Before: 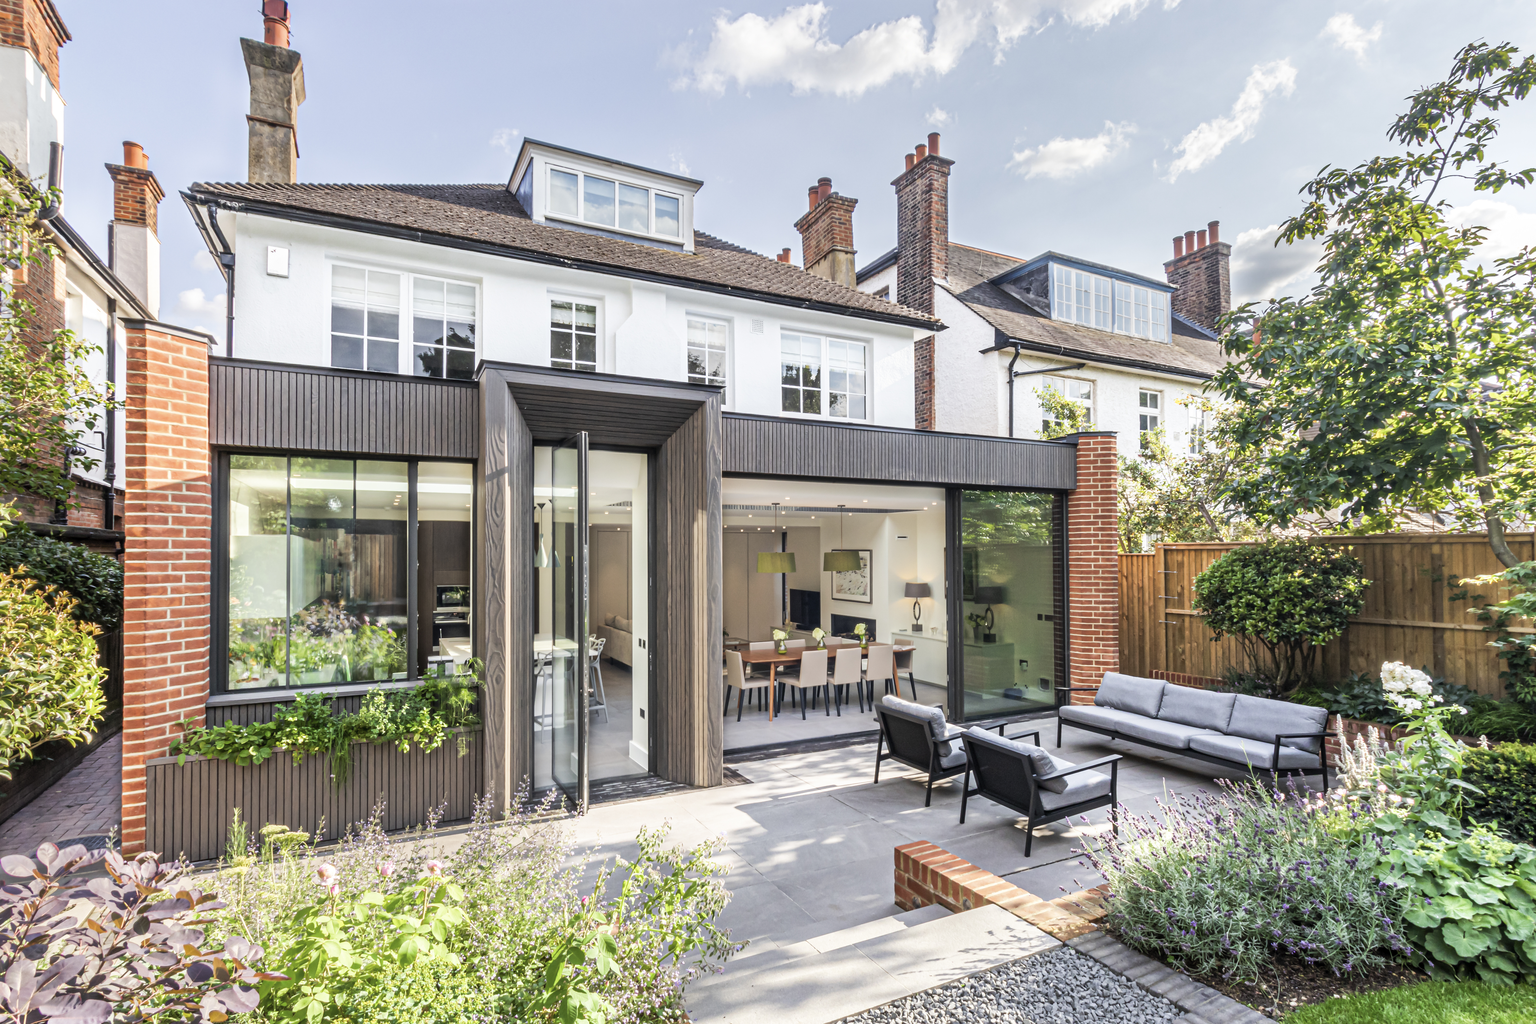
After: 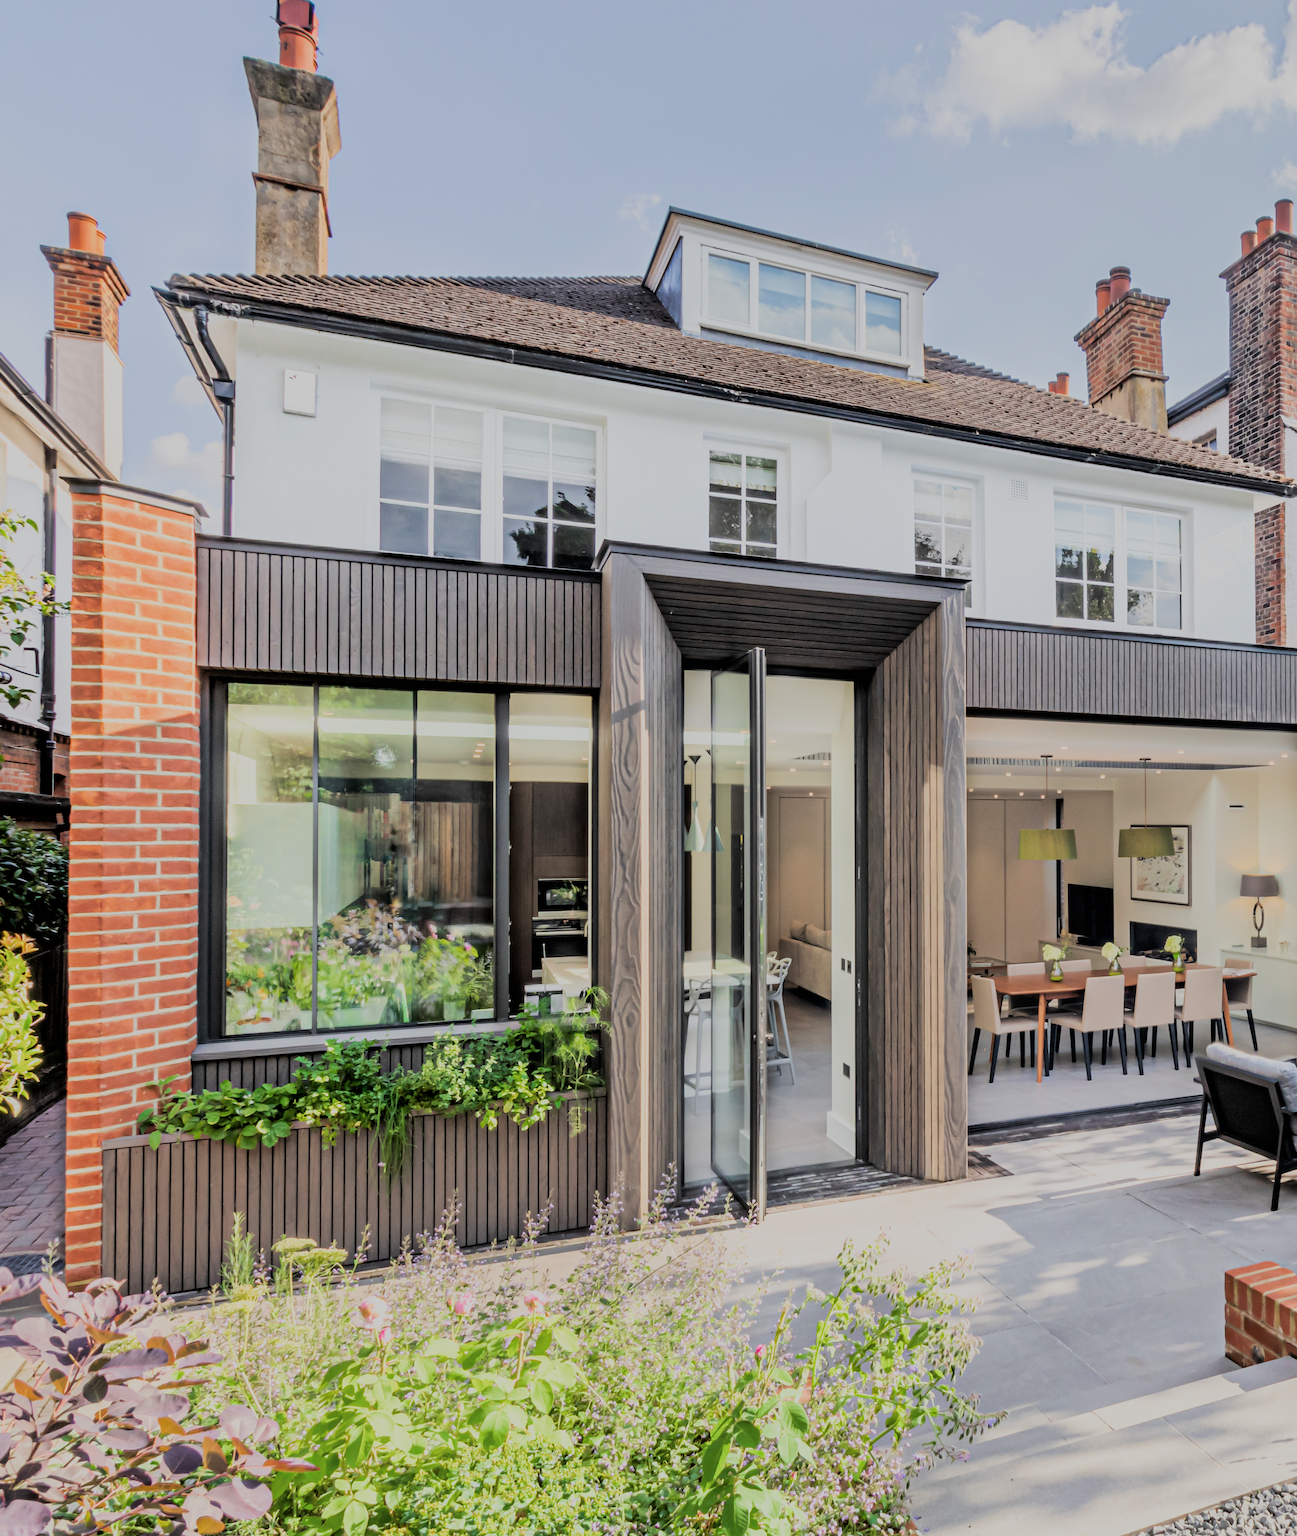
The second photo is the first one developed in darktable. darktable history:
crop: left 5.114%, right 38.589%
filmic rgb: black relative exposure -6.15 EV, white relative exposure 6.96 EV, hardness 2.23, color science v6 (2022)
